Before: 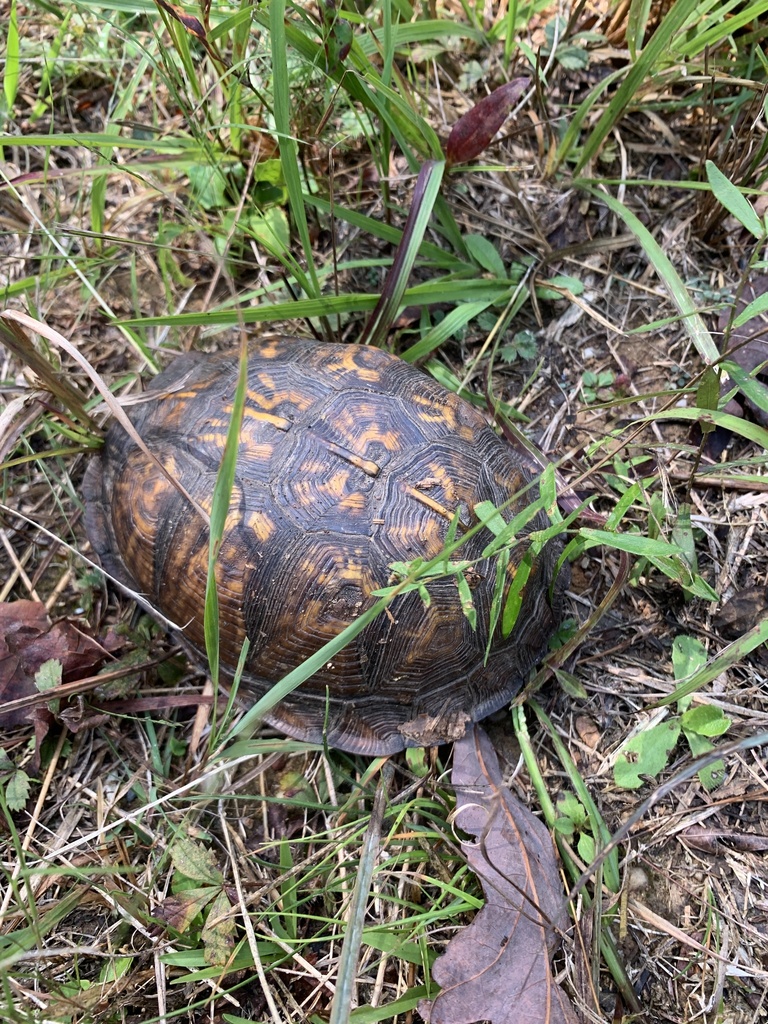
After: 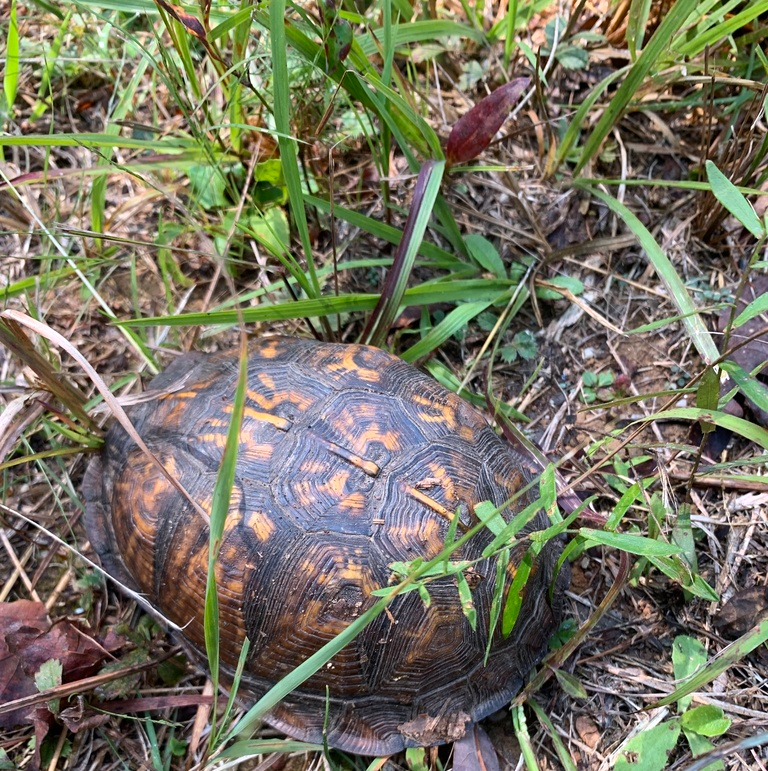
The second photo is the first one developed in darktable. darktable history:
crop: bottom 24.619%
color calibration: output R [1.063, -0.012, -0.003, 0], output G [0, 1.022, 0.021, 0], output B [-0.079, 0.047, 1, 0], gray › normalize channels true, illuminant as shot in camera, x 0.358, y 0.373, temperature 4628.91 K, gamut compression 0.008
